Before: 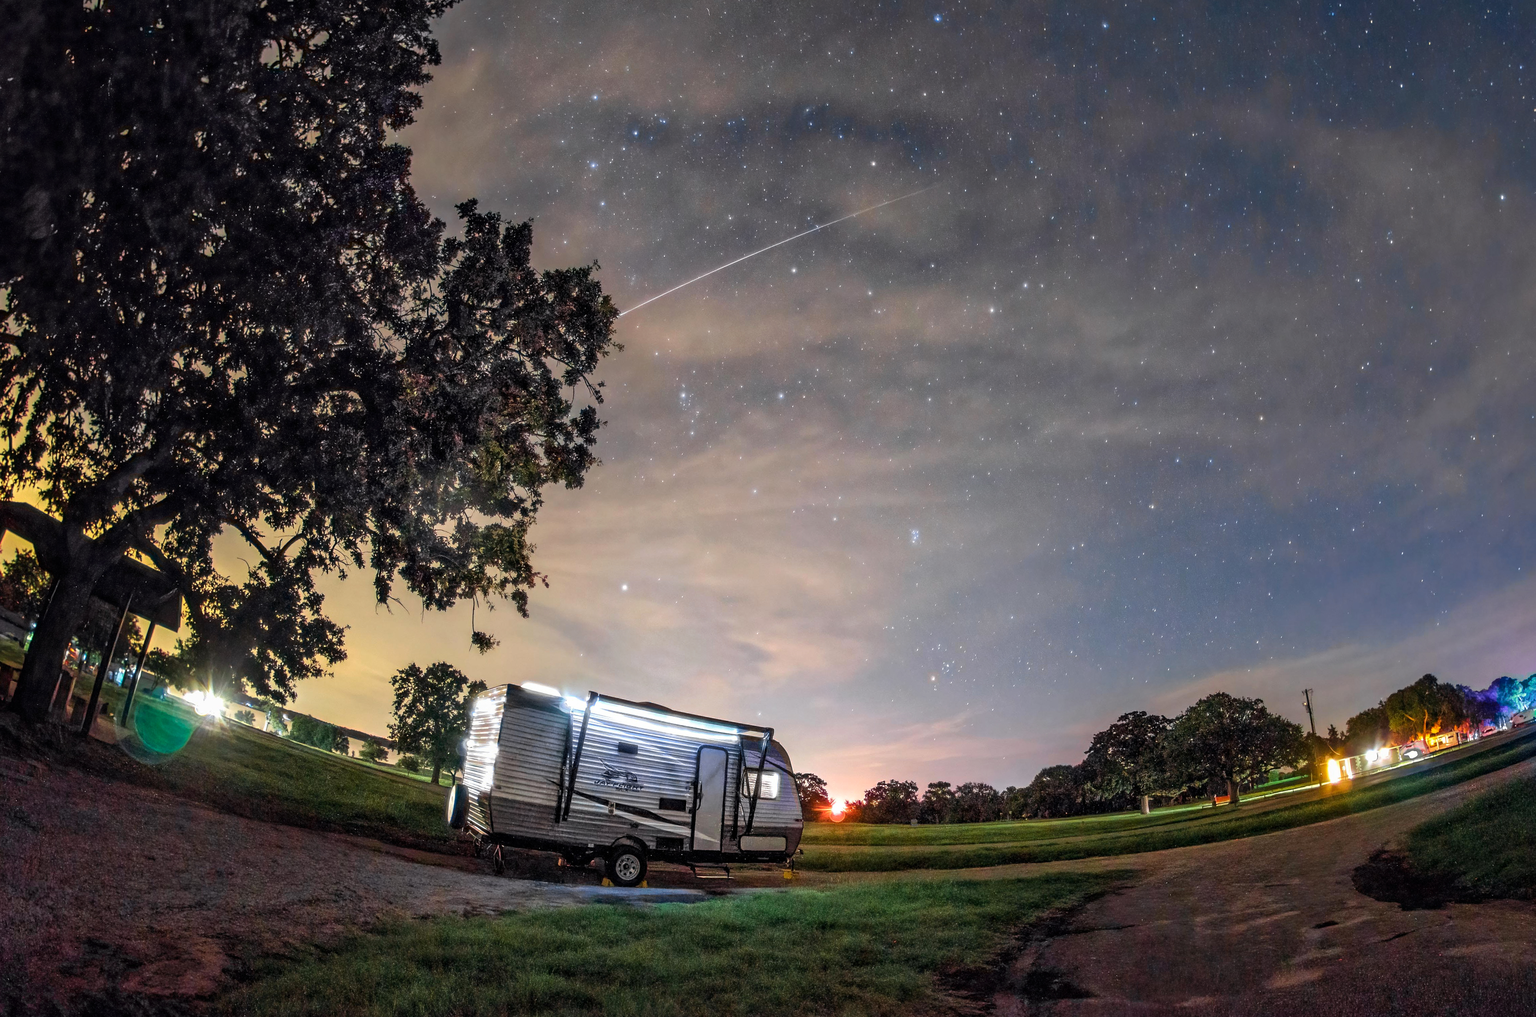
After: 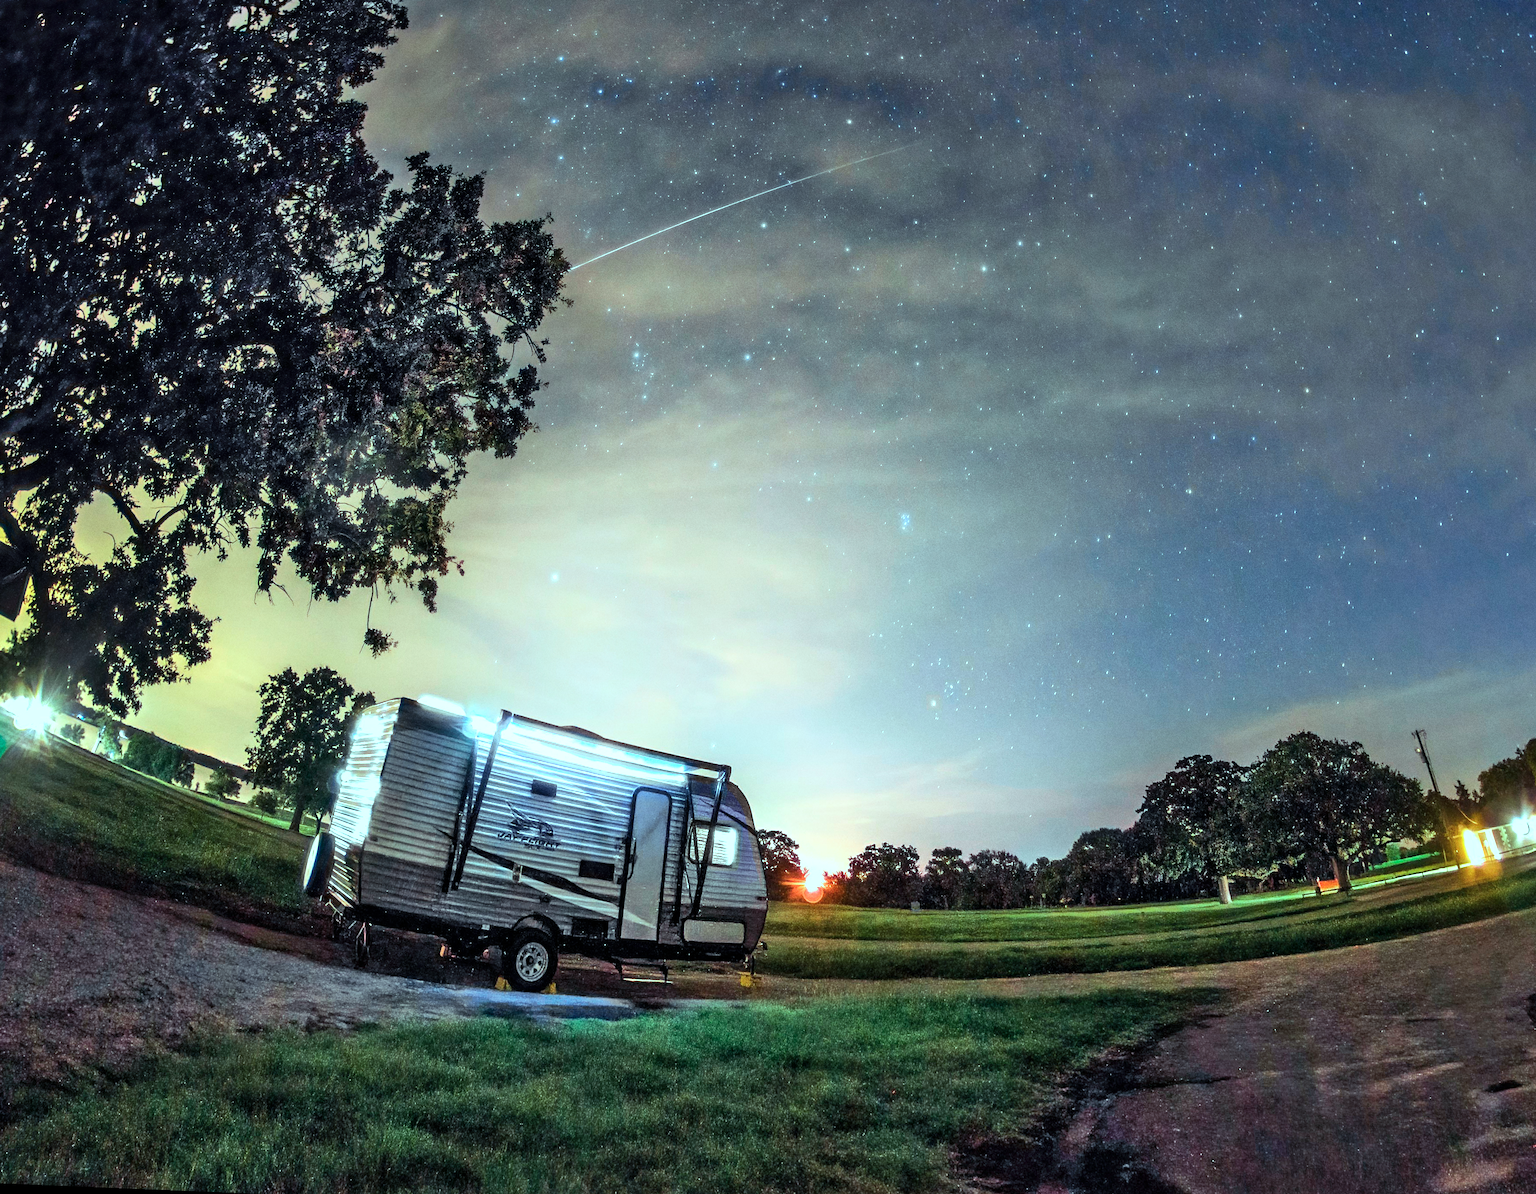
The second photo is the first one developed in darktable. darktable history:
grain: coarseness 0.47 ISO
rotate and perspective: rotation 0.72°, lens shift (vertical) -0.352, lens shift (horizontal) -0.051, crop left 0.152, crop right 0.859, crop top 0.019, crop bottom 0.964
crop and rotate: angle -0.5°
shadows and highlights: highlights 70.7, soften with gaussian
color balance rgb: shadows lift › chroma 7.23%, shadows lift › hue 246.48°, highlights gain › chroma 5.38%, highlights gain › hue 196.93°, white fulcrum 1 EV
tone equalizer: -8 EV -0.417 EV, -7 EV -0.389 EV, -6 EV -0.333 EV, -5 EV -0.222 EV, -3 EV 0.222 EV, -2 EV 0.333 EV, -1 EV 0.389 EV, +0 EV 0.417 EV, edges refinement/feathering 500, mask exposure compensation -1.57 EV, preserve details no
